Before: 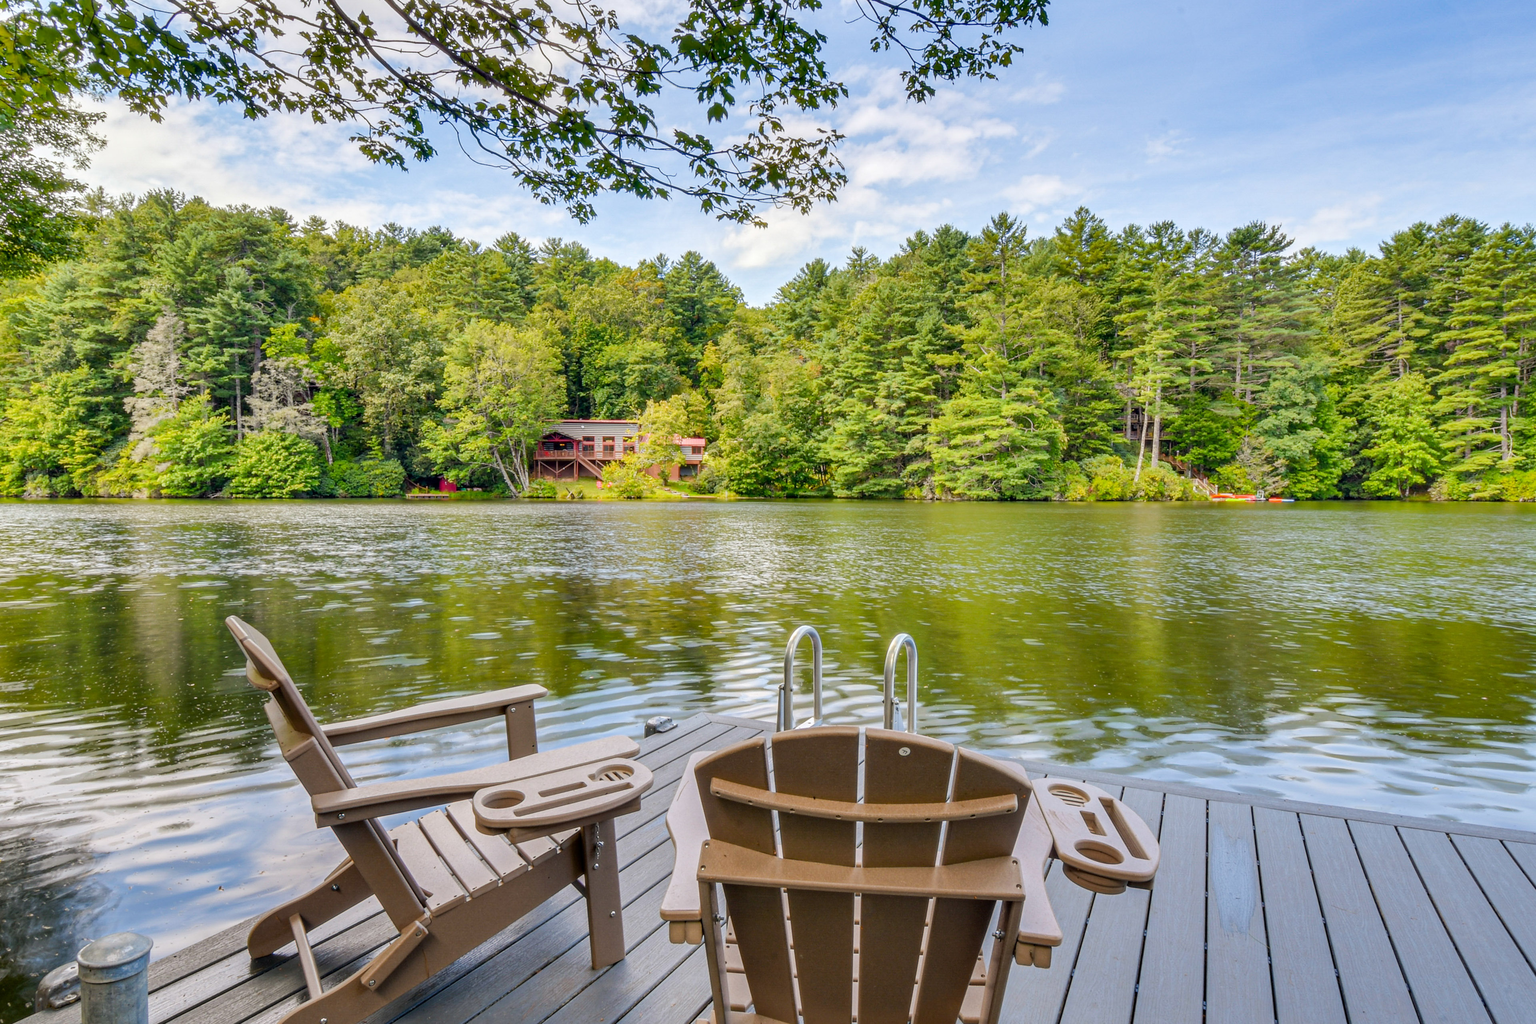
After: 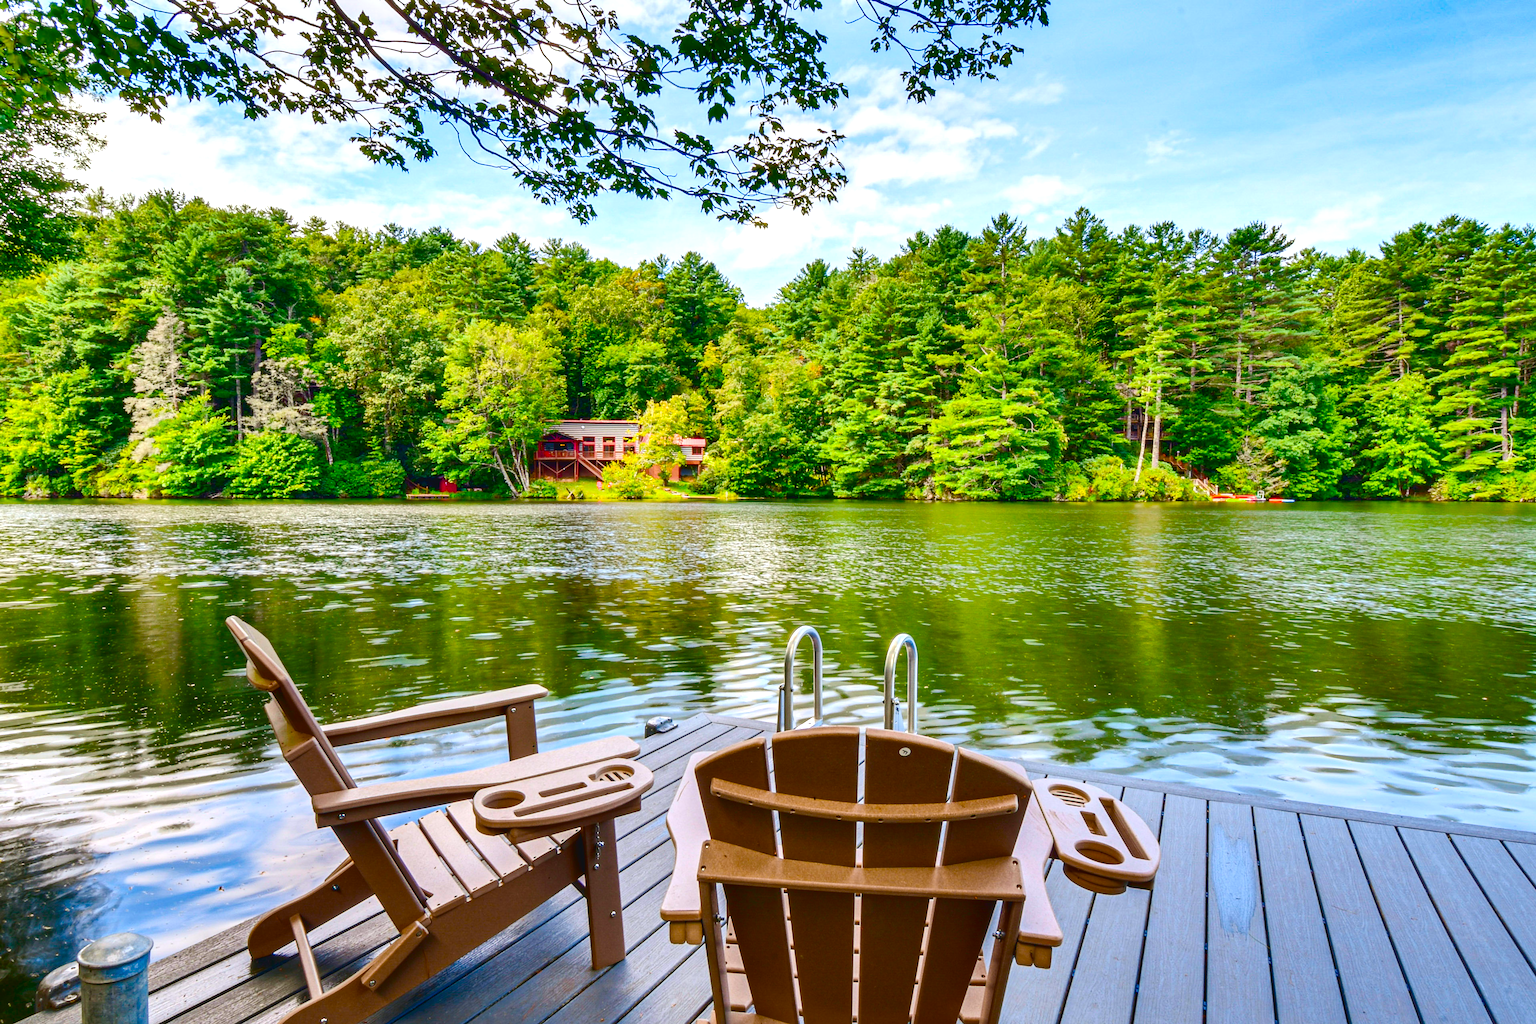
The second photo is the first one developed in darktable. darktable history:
exposure: exposure 0.575 EV, compensate highlight preservation false
contrast brightness saturation: brightness -0.253, saturation 0.202
tone curve: curves: ch0 [(0, 0.045) (0.155, 0.169) (0.46, 0.466) (0.751, 0.788) (1, 0.961)]; ch1 [(0, 0) (0.43, 0.408) (0.472, 0.469) (0.505, 0.503) (0.553, 0.563) (0.592, 0.581) (0.631, 0.625) (1, 1)]; ch2 [(0, 0) (0.505, 0.495) (0.55, 0.557) (0.583, 0.573) (1, 1)], color space Lab, independent channels, preserve colors none
color balance rgb: perceptual saturation grading › global saturation 24.175%, perceptual saturation grading › highlights -24.016%, perceptual saturation grading › mid-tones 24.285%, perceptual saturation grading › shadows 40.727%, global vibrance 20%
